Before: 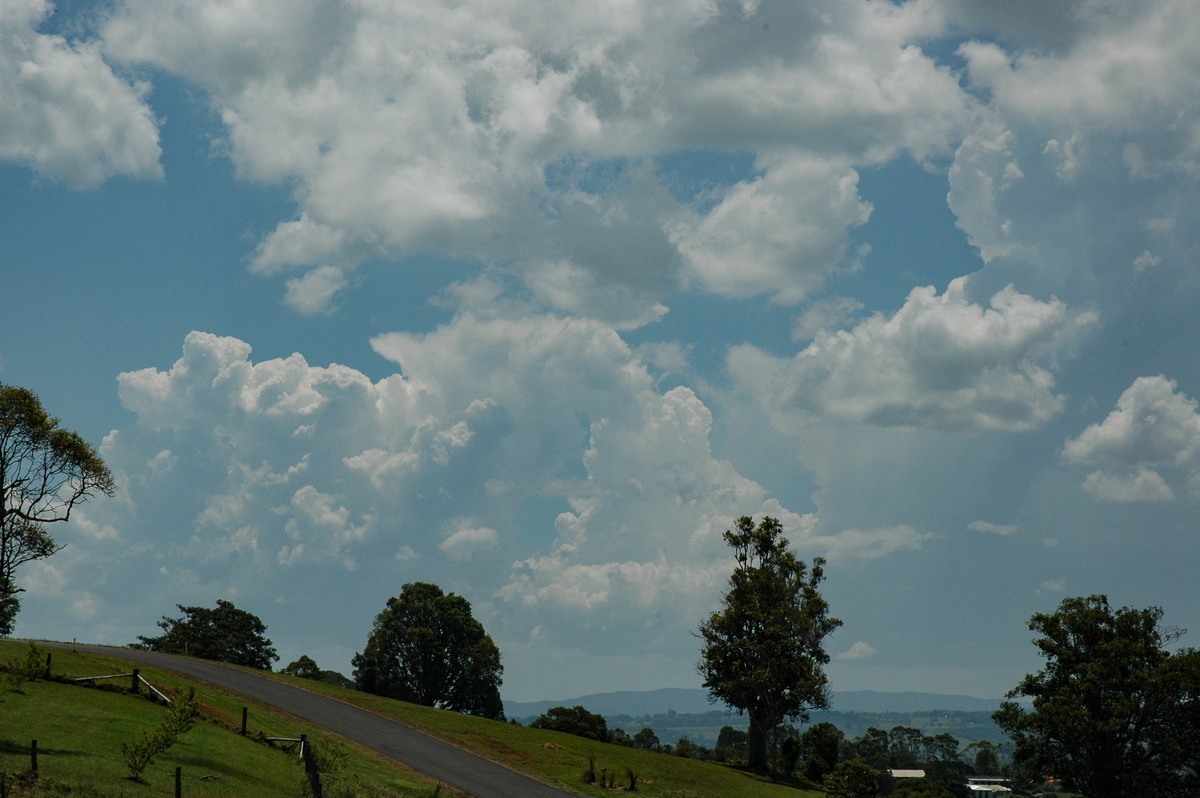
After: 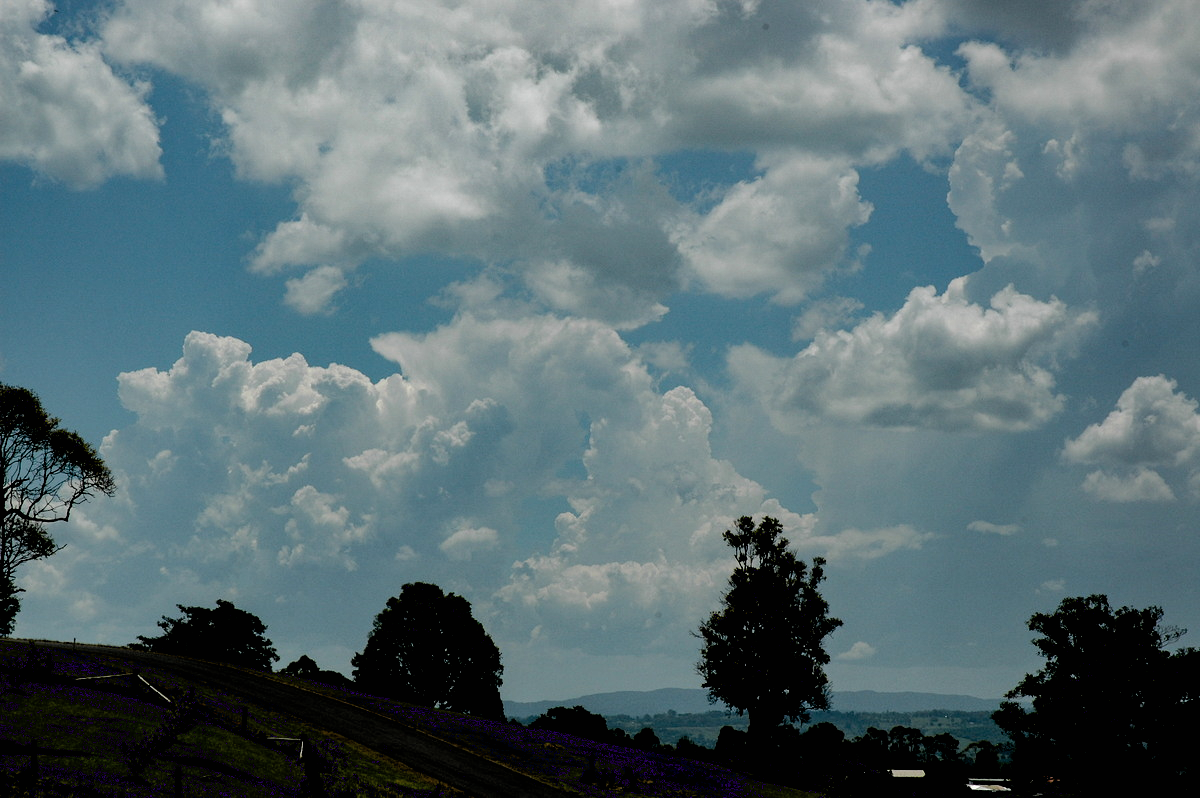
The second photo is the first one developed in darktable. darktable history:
exposure: black level correction 0.027, exposure -0.08 EV, compensate highlight preservation false
filmic rgb: black relative exposure -8.24 EV, white relative exposure 2.2 EV, target white luminance 99.95%, hardness 7.18, latitude 75.28%, contrast 1.318, highlights saturation mix -2.1%, shadows ↔ highlights balance 29.93%, color science v6 (2022)
shadows and highlights: radius 337.06, shadows 28.24, soften with gaussian
